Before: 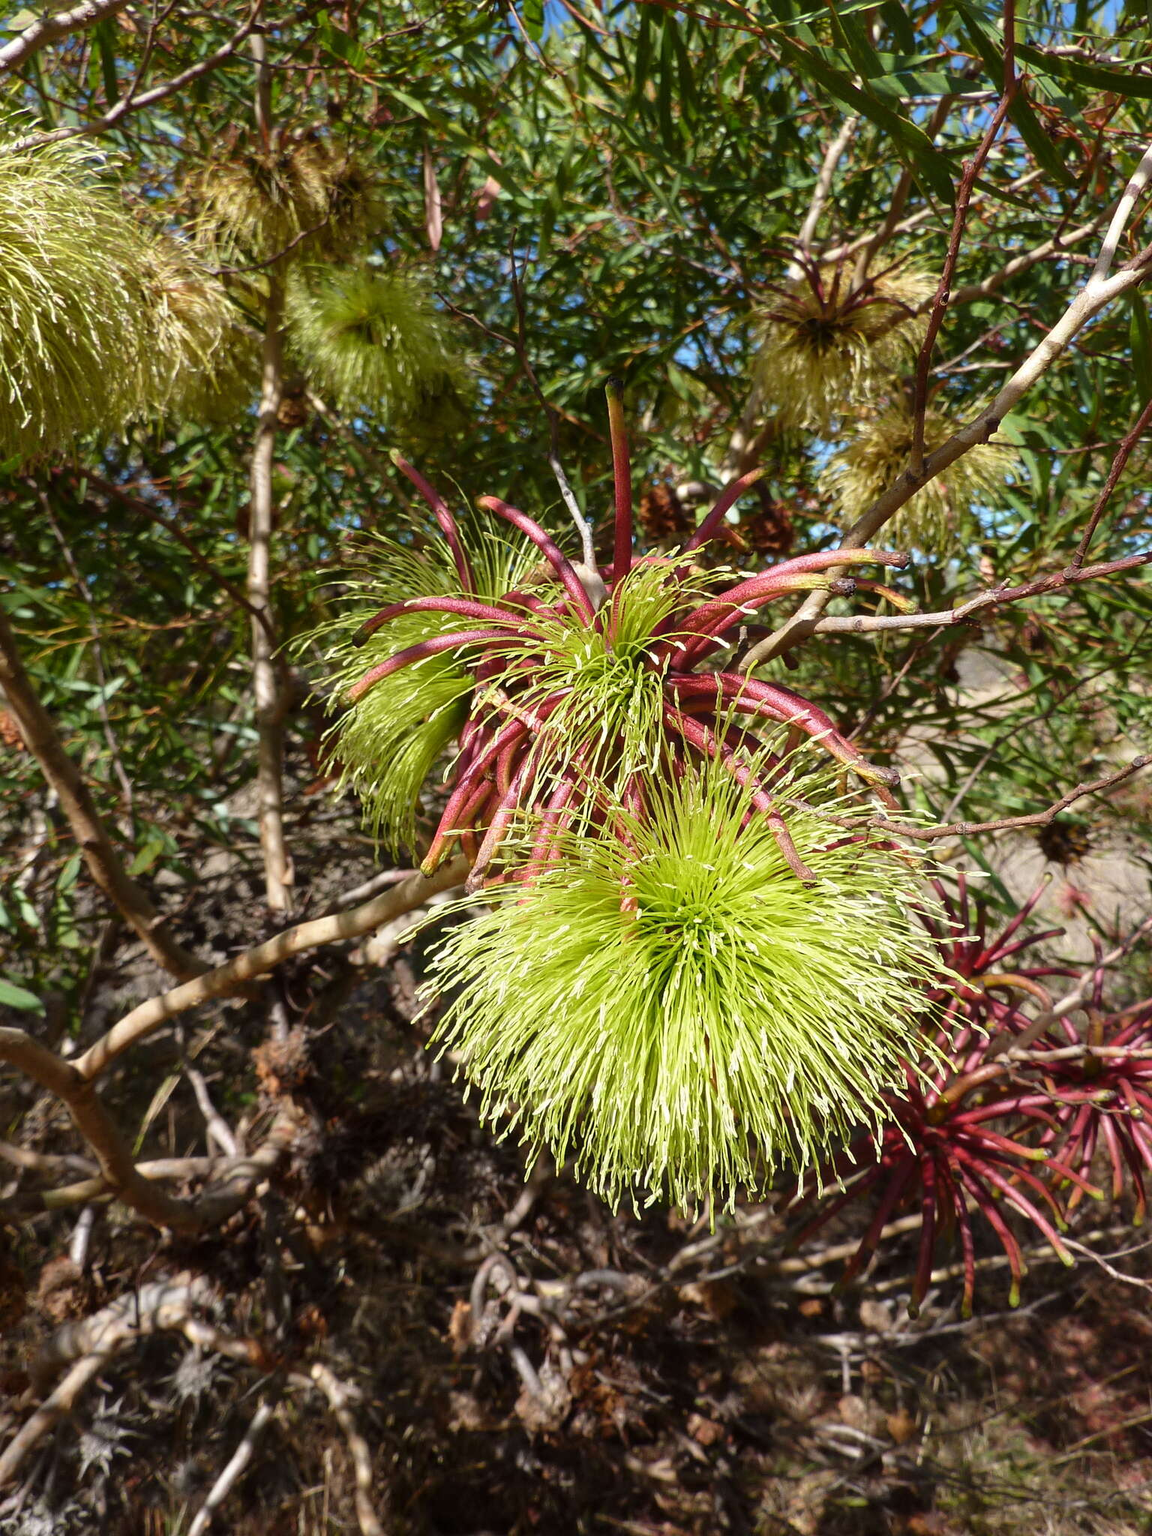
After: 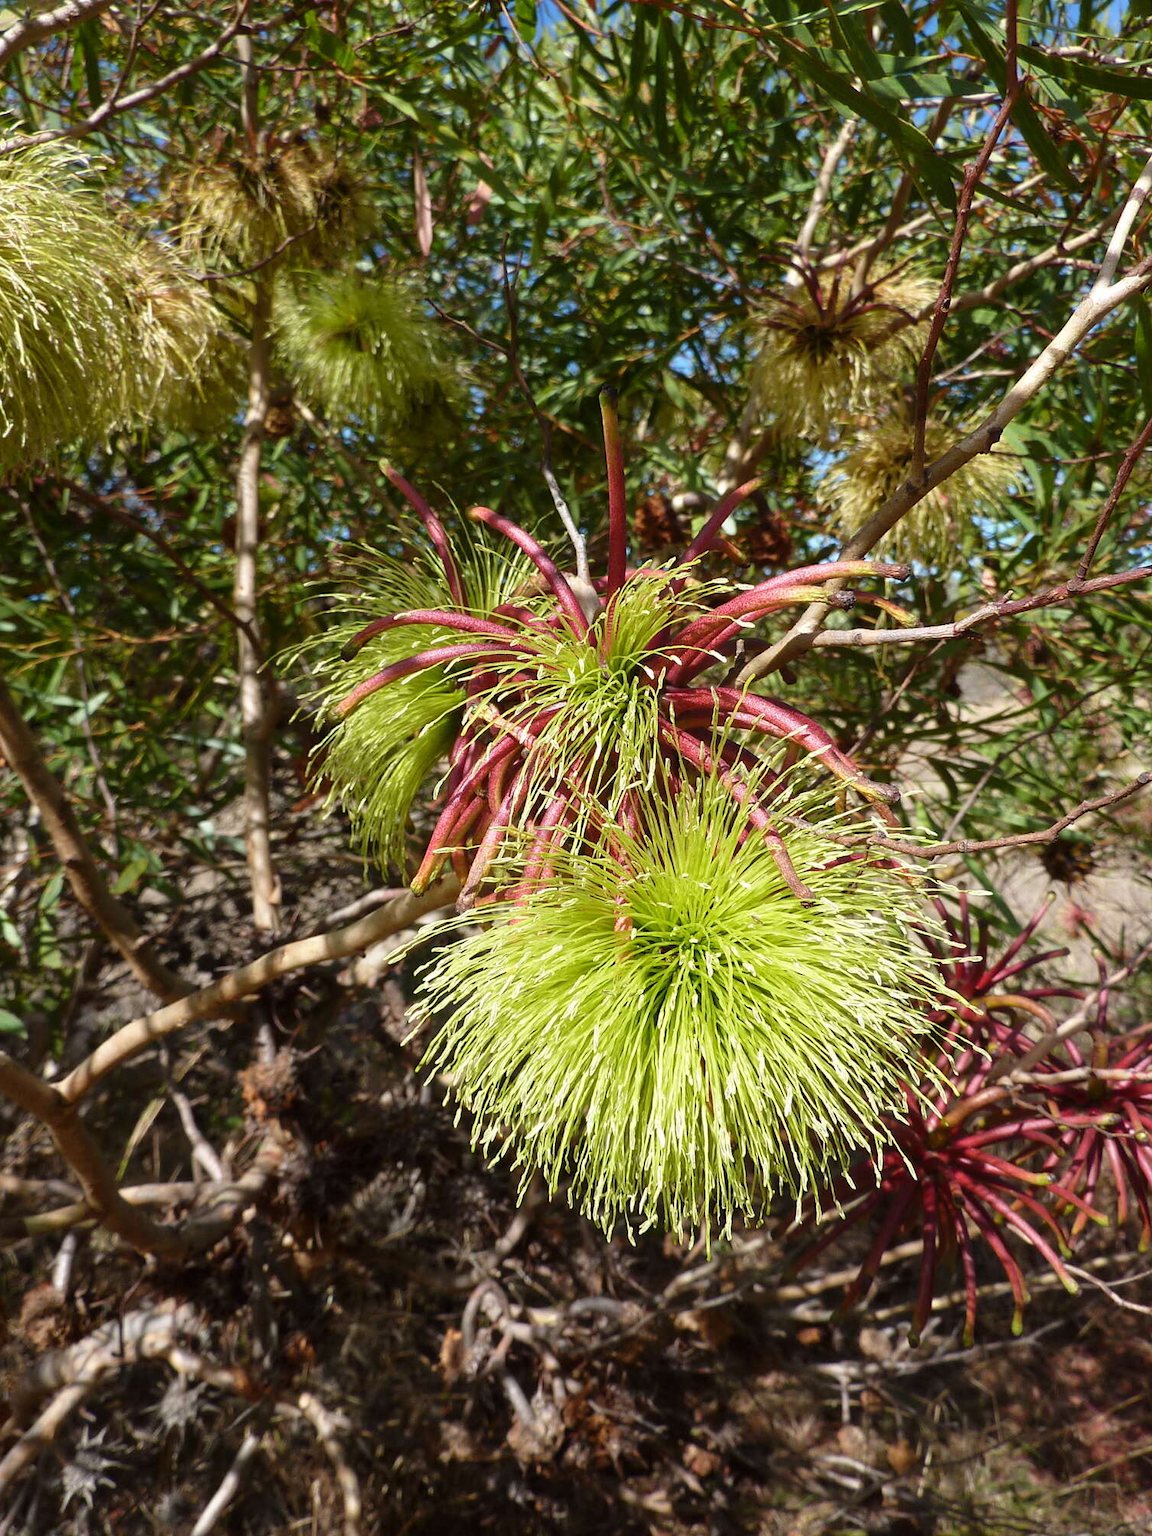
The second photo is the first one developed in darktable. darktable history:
crop: left 1.693%, right 0.269%, bottom 2.081%
